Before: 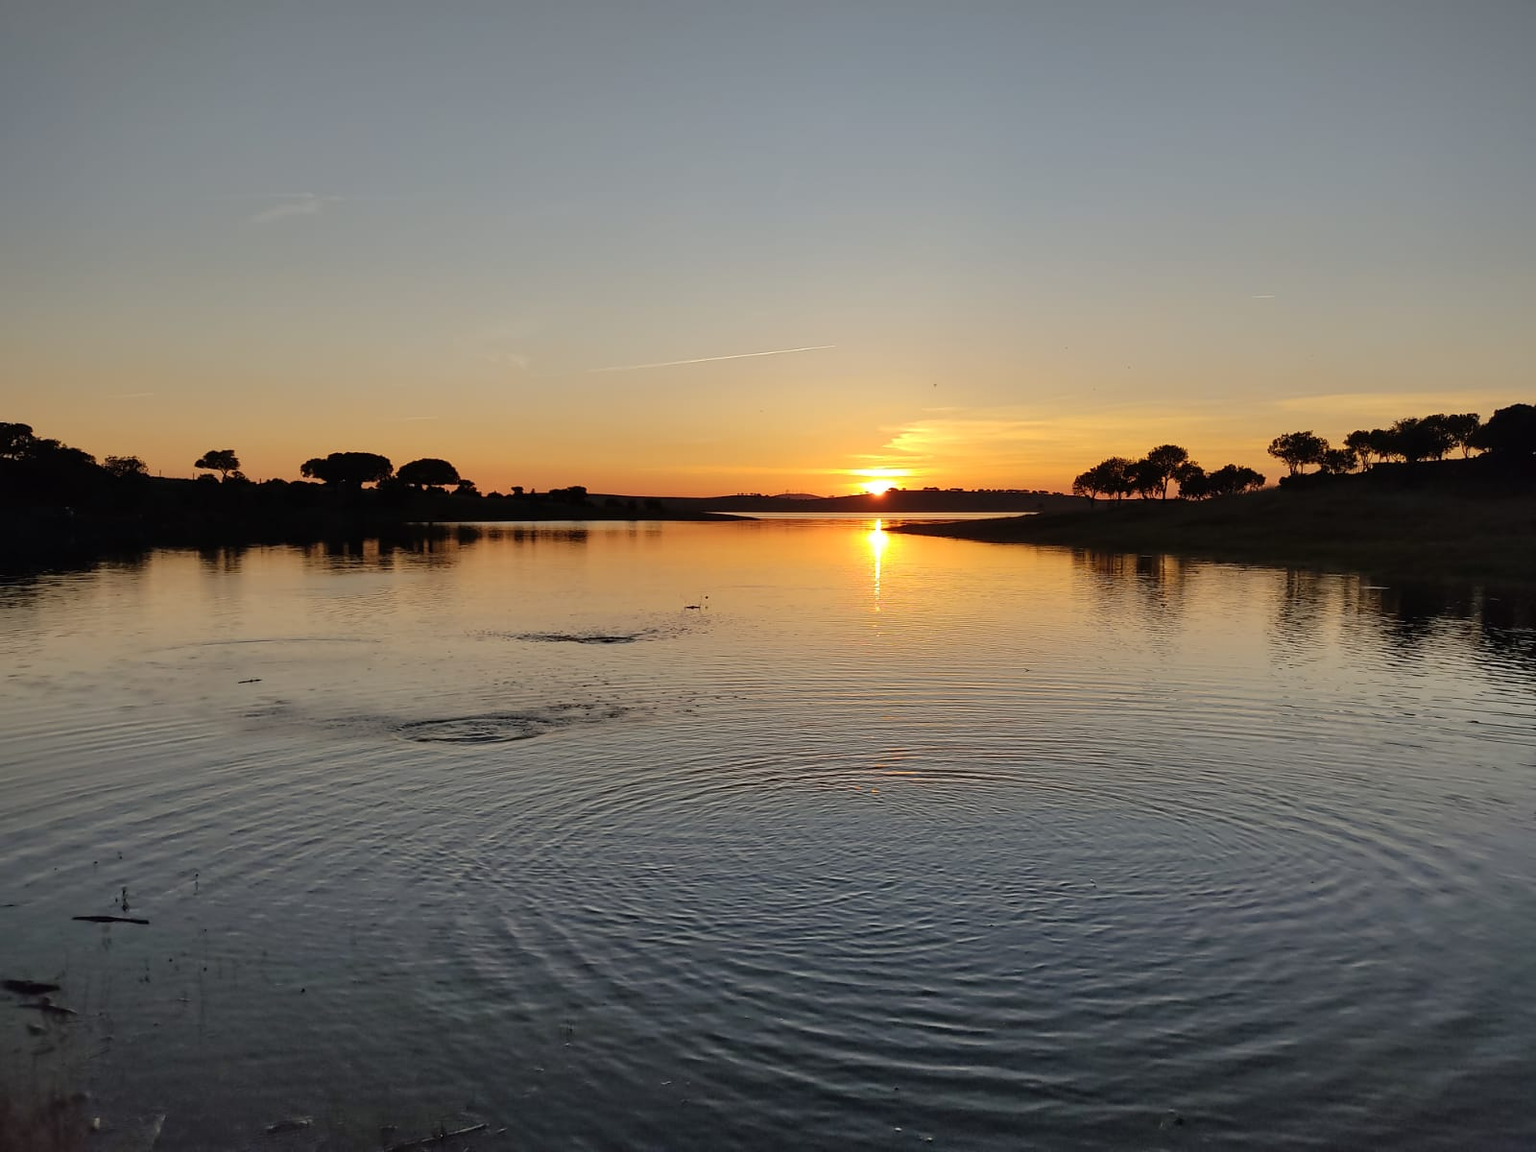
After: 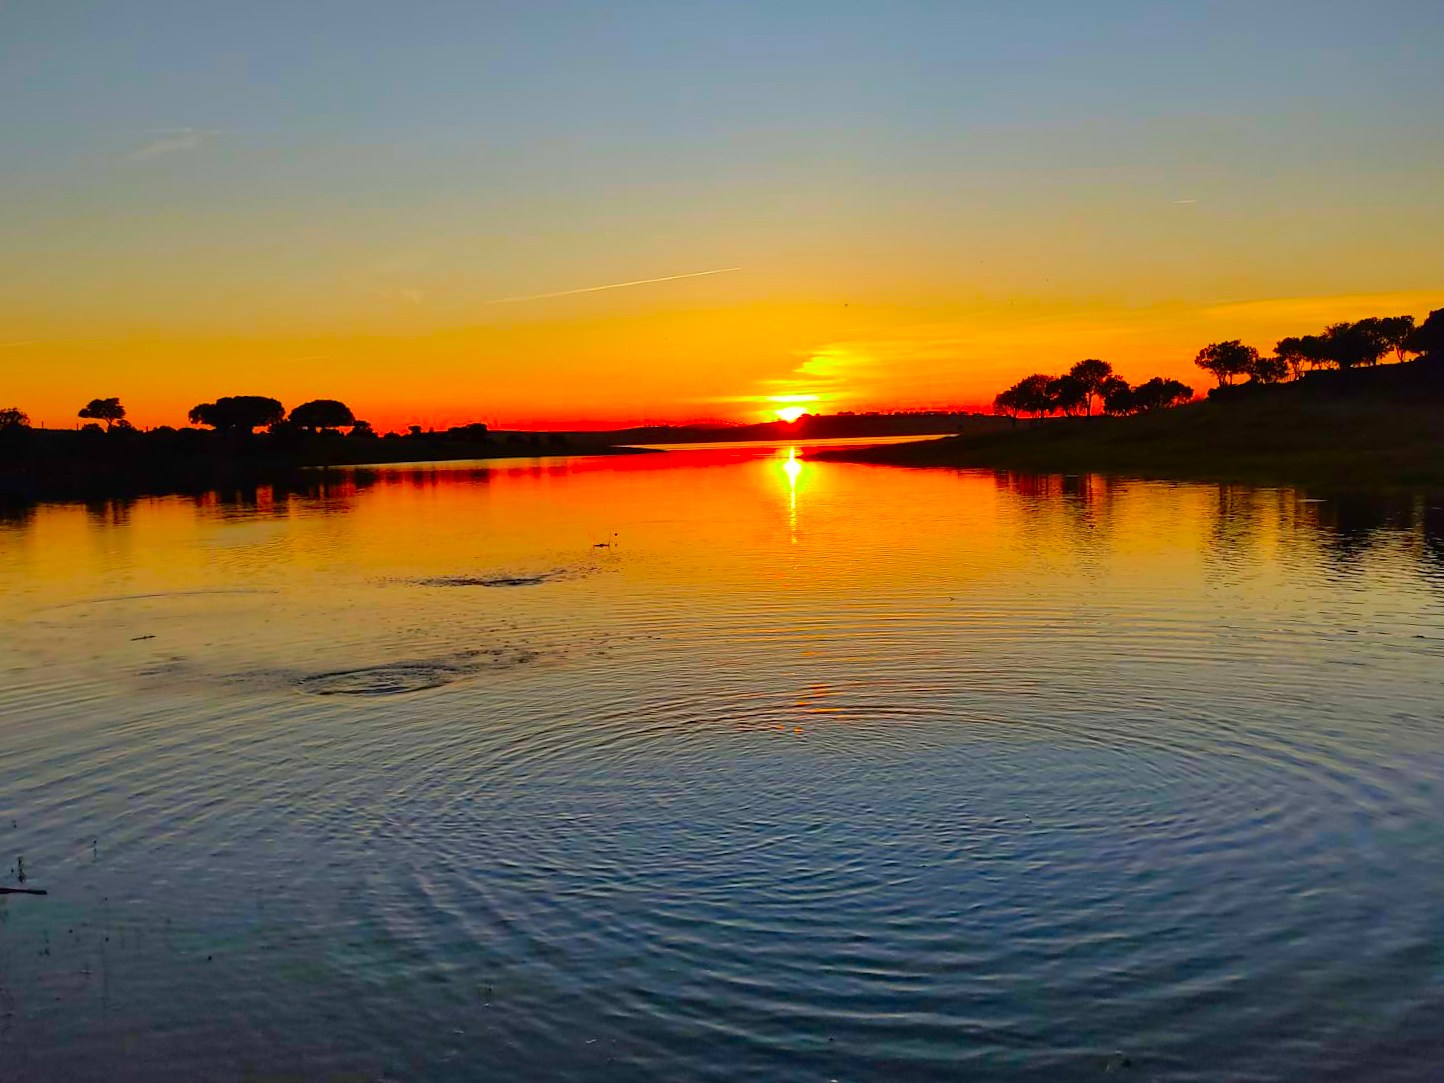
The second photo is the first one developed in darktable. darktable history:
color correction: saturation 3
crop and rotate: angle 1.96°, left 5.673%, top 5.673%
